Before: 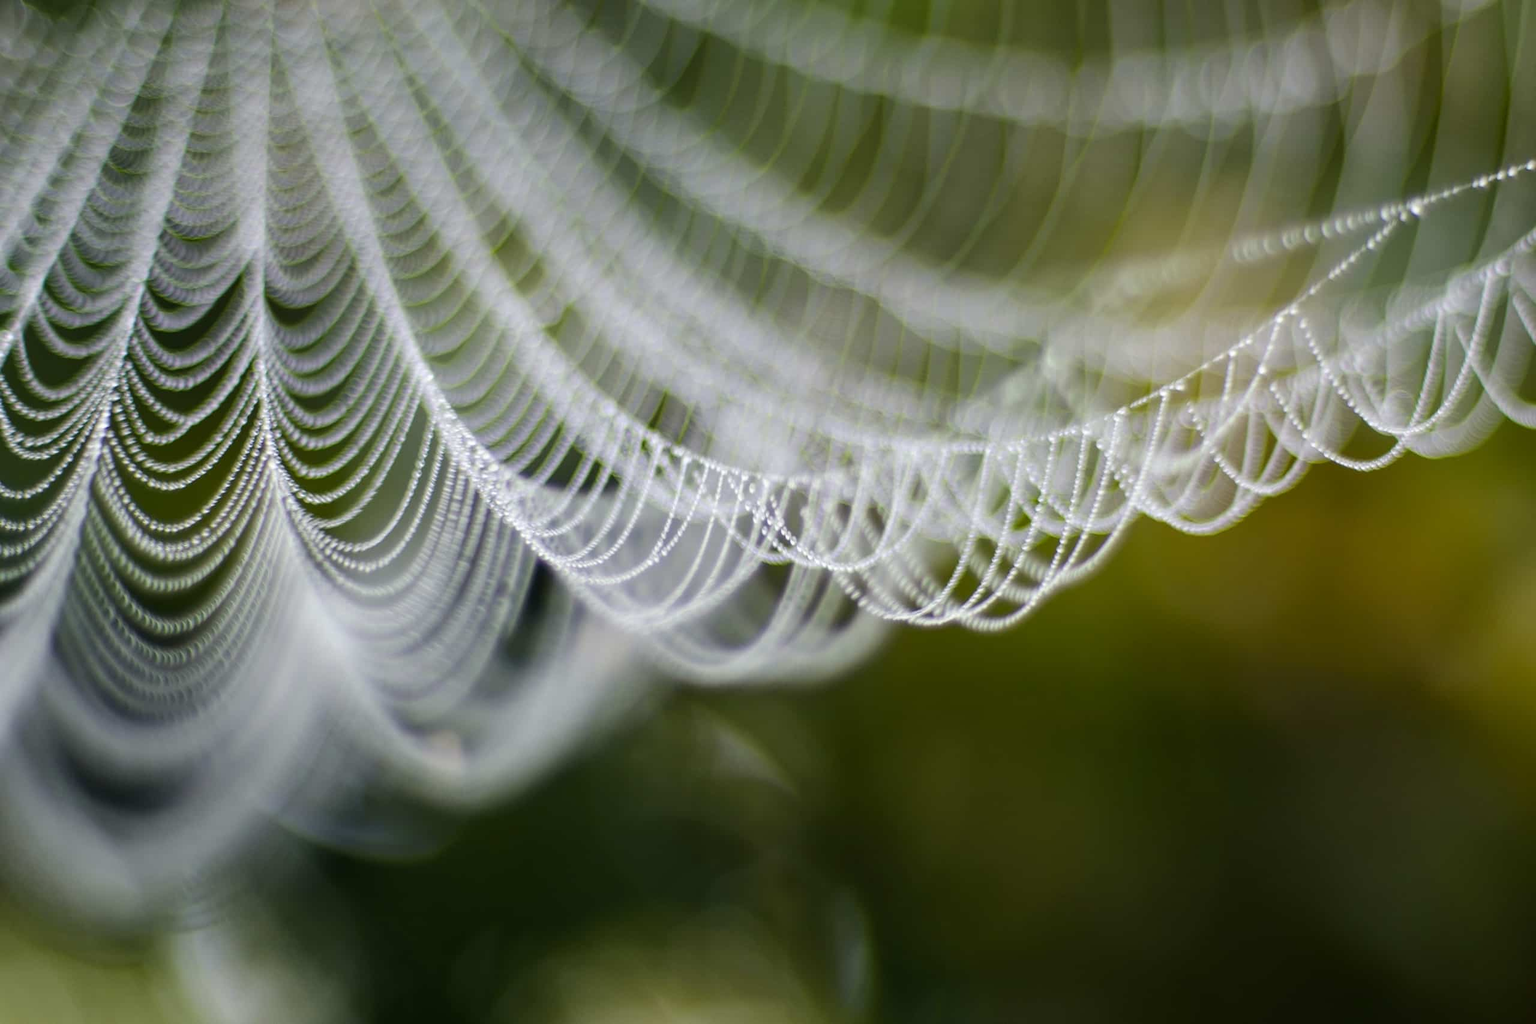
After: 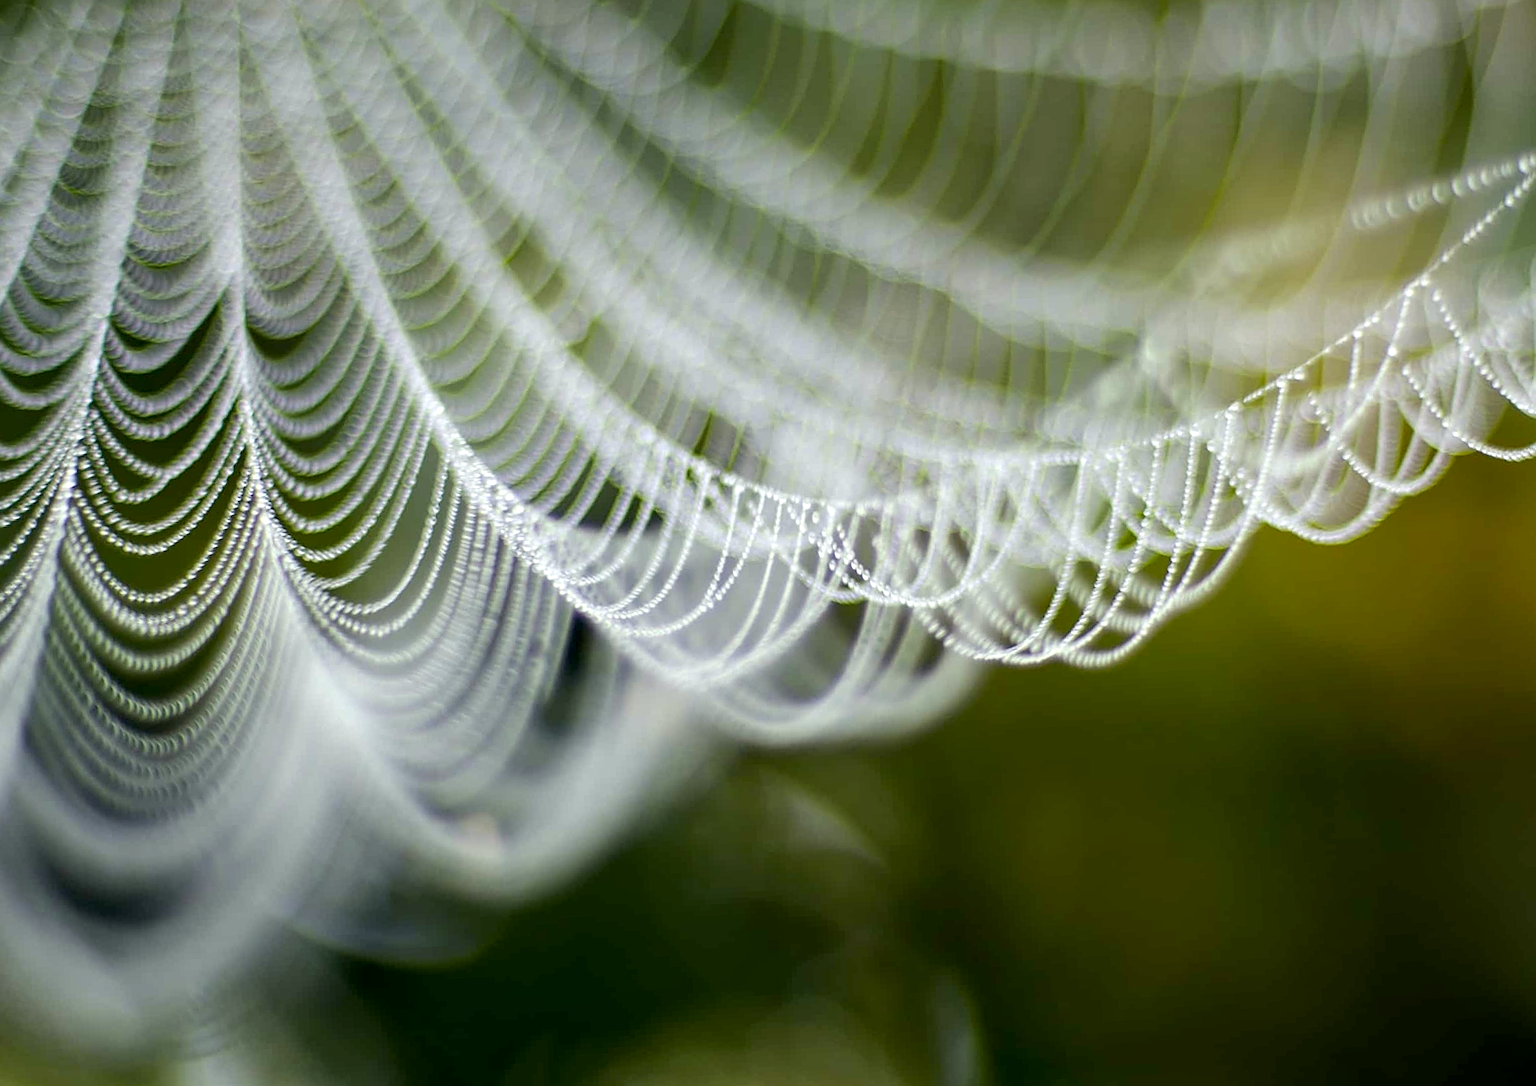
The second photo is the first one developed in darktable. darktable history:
rotate and perspective: rotation -3°, crop left 0.031, crop right 0.968, crop top 0.07, crop bottom 0.93
sharpen: on, module defaults
exposure: black level correction 0.005, exposure 0.286 EV, compensate highlight preservation false
color correction: highlights a* -2.68, highlights b* 2.57
crop and rotate: left 1.088%, right 8.807%
